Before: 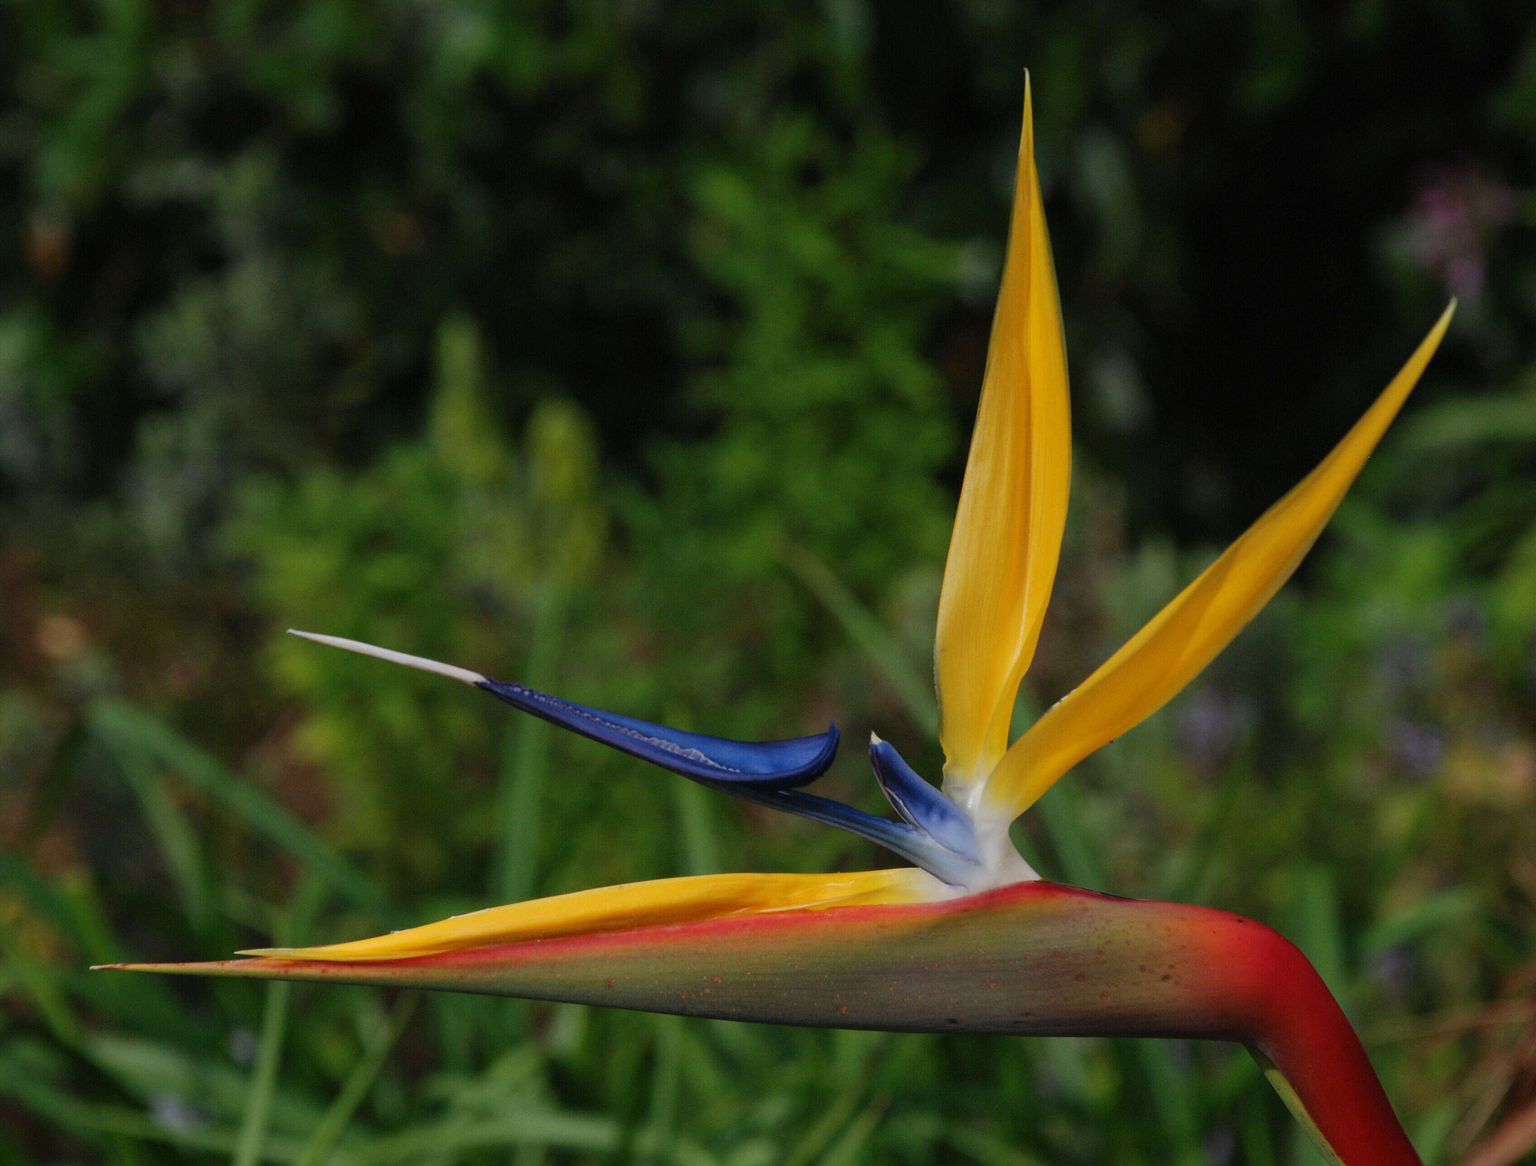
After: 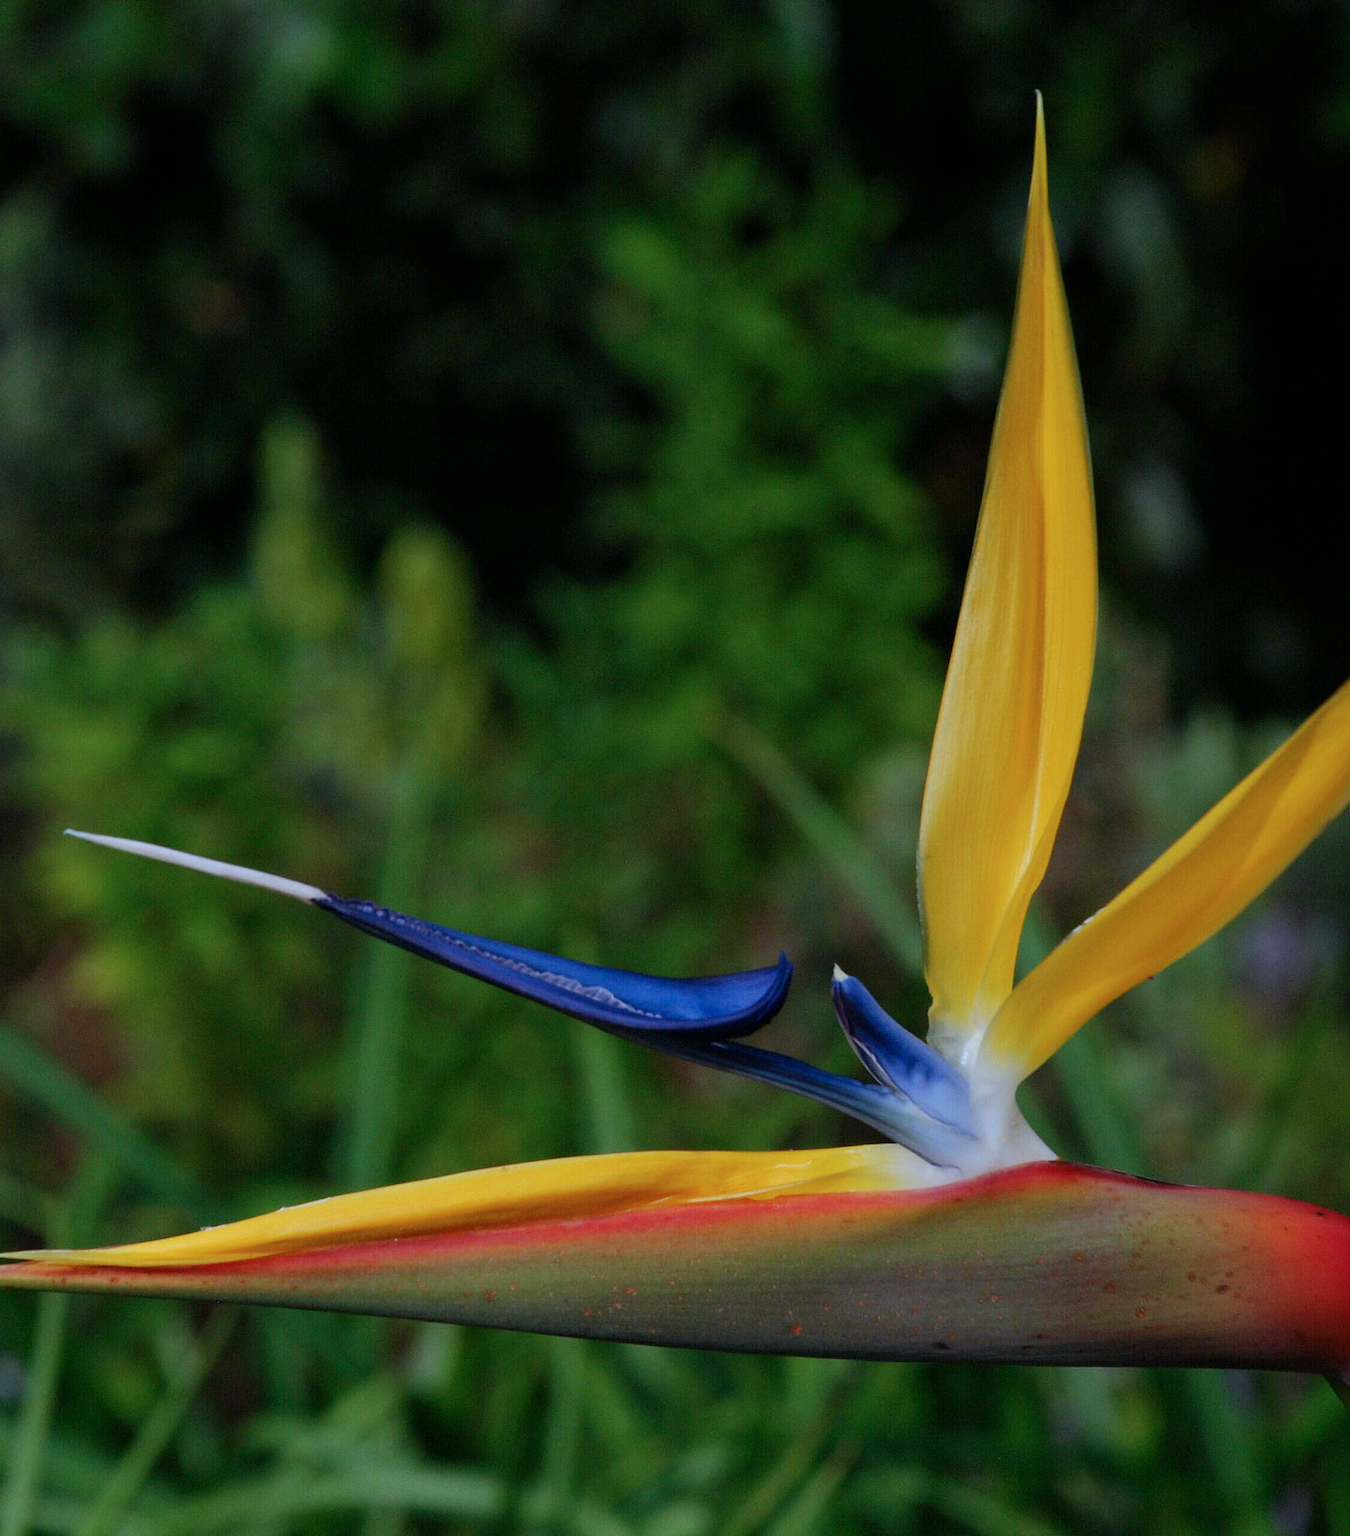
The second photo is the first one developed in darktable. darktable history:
crop and rotate: left 15.525%, right 17.736%
